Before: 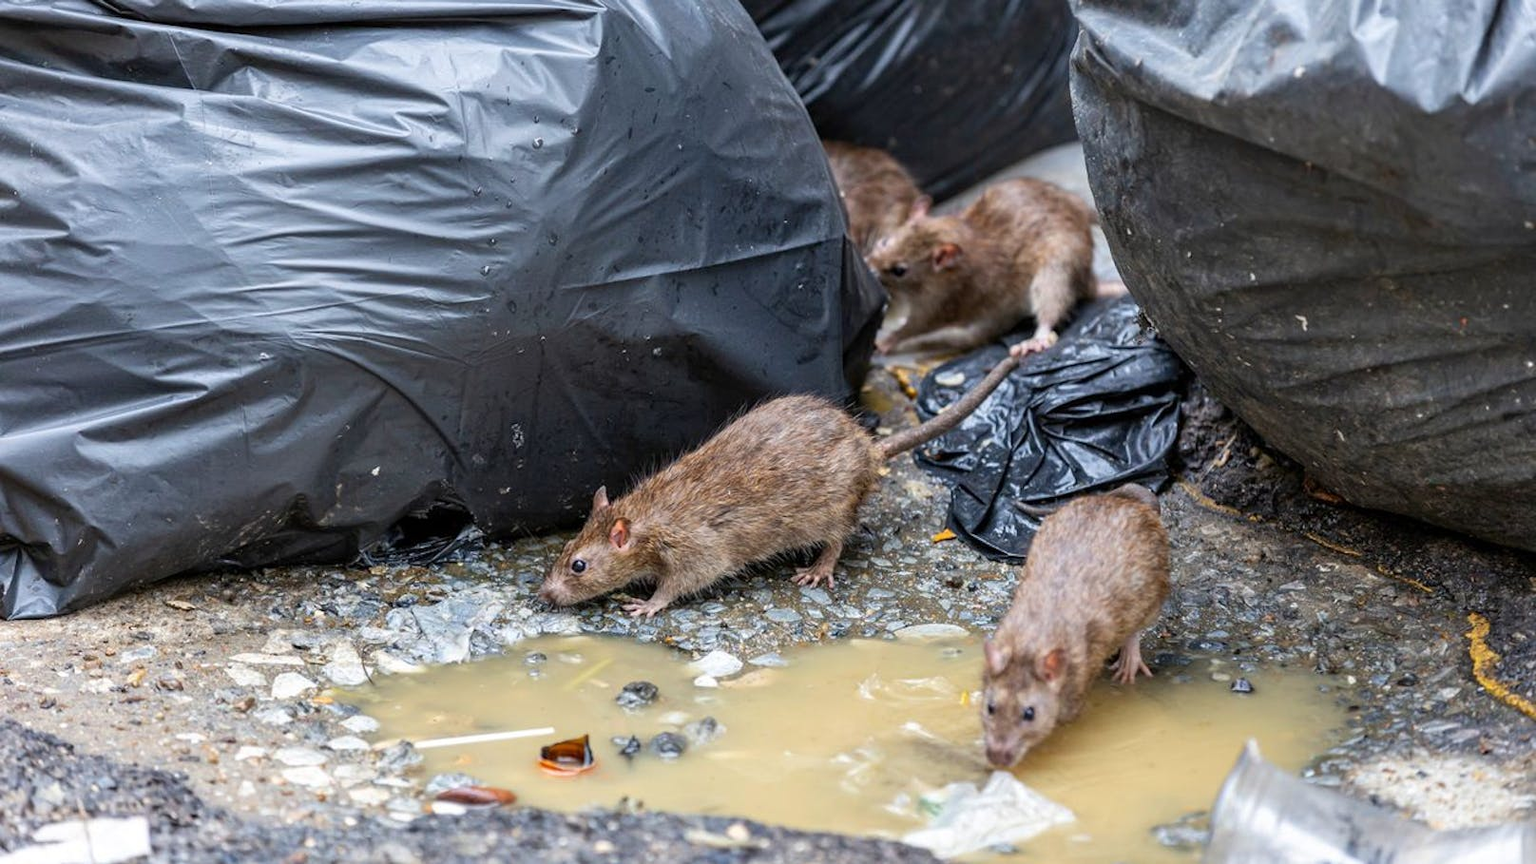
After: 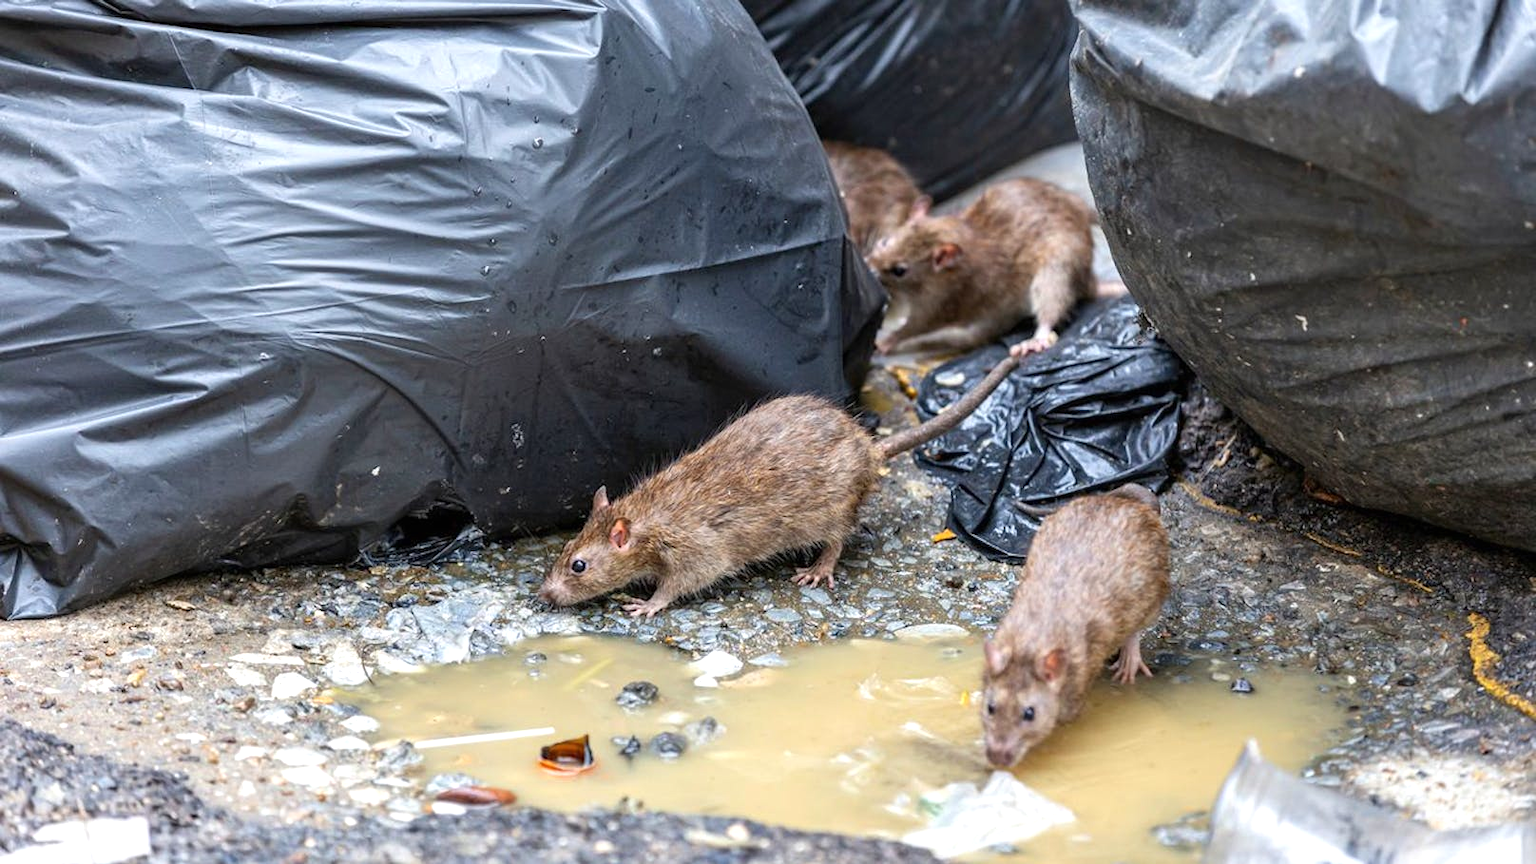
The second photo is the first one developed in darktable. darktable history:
exposure: black level correction 0, exposure 0.3 EV, compensate exposure bias true, compensate highlight preservation false
